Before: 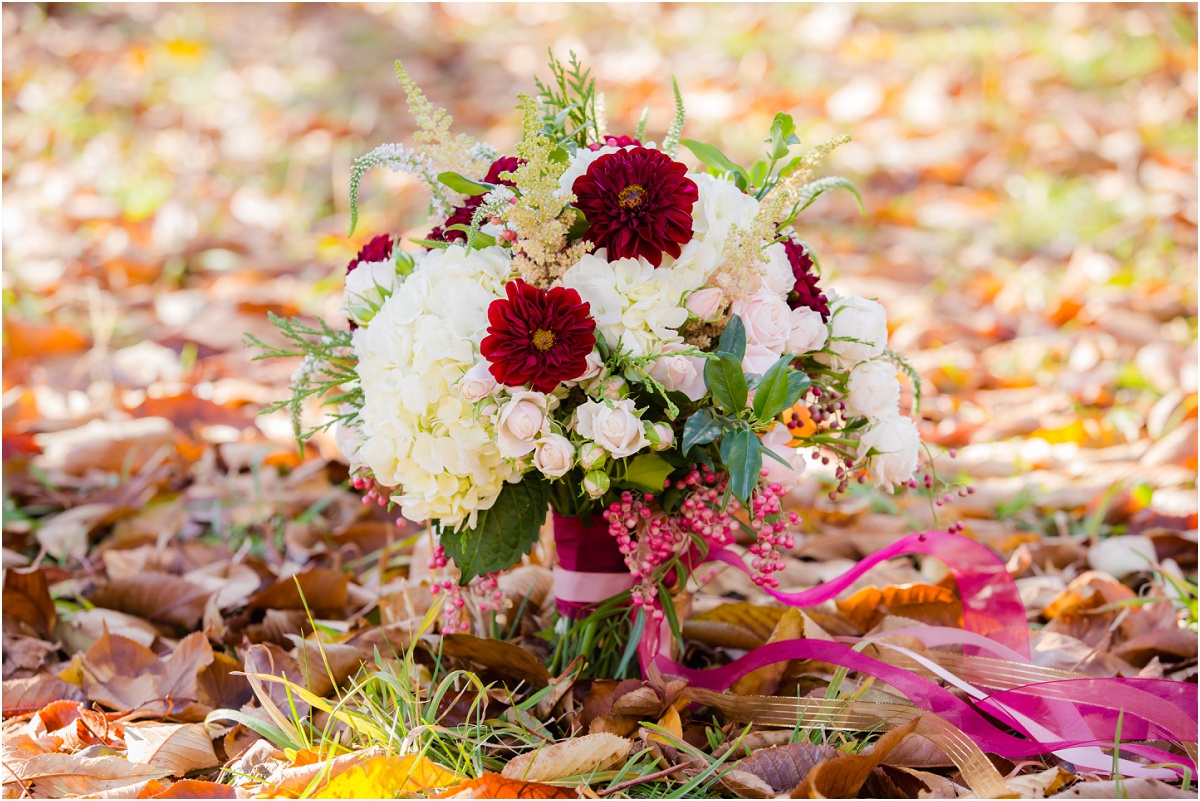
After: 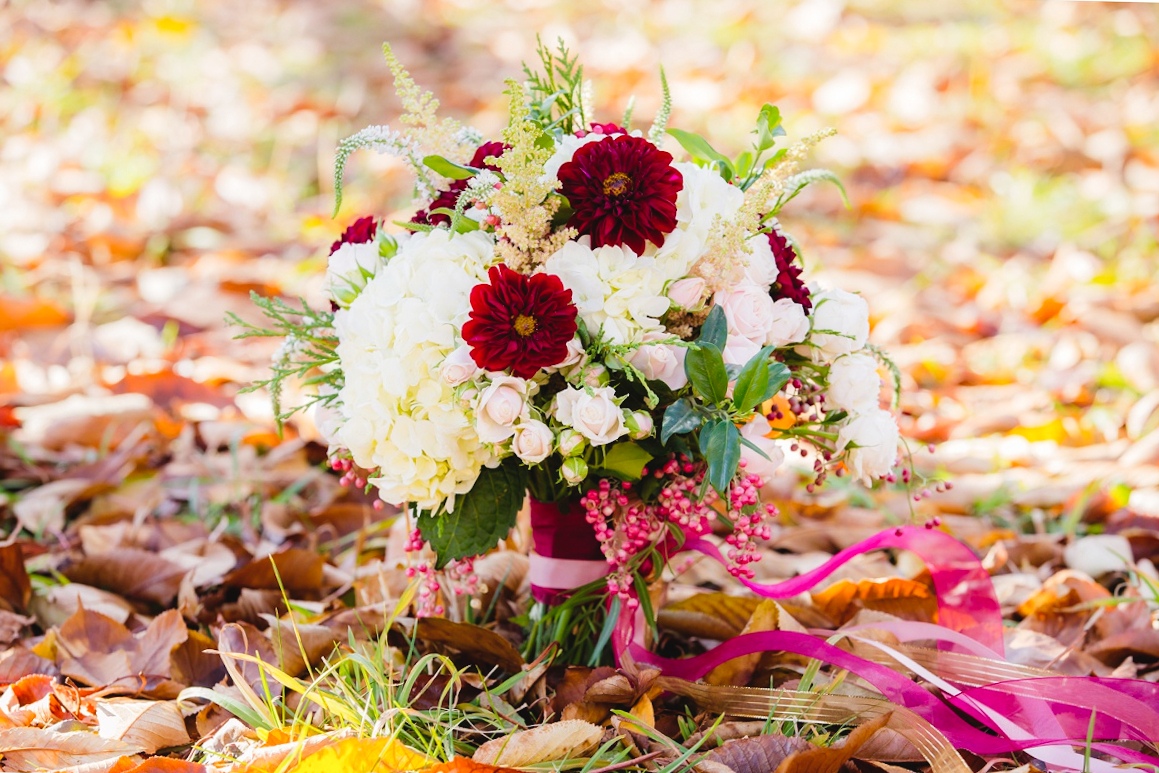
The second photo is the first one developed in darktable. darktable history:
crop and rotate: angle -1.35°
tone curve: curves: ch0 [(0, 0.036) (0.119, 0.115) (0.466, 0.498) (0.715, 0.767) (0.817, 0.865) (1, 0.998)]; ch1 [(0, 0) (0.377, 0.416) (0.44, 0.461) (0.487, 0.49) (0.514, 0.517) (0.536, 0.577) (0.66, 0.724) (1, 1)]; ch2 [(0, 0) (0.38, 0.405) (0.463, 0.443) (0.492, 0.486) (0.526, 0.541) (0.578, 0.598) (0.653, 0.698) (1, 1)], preserve colors none
